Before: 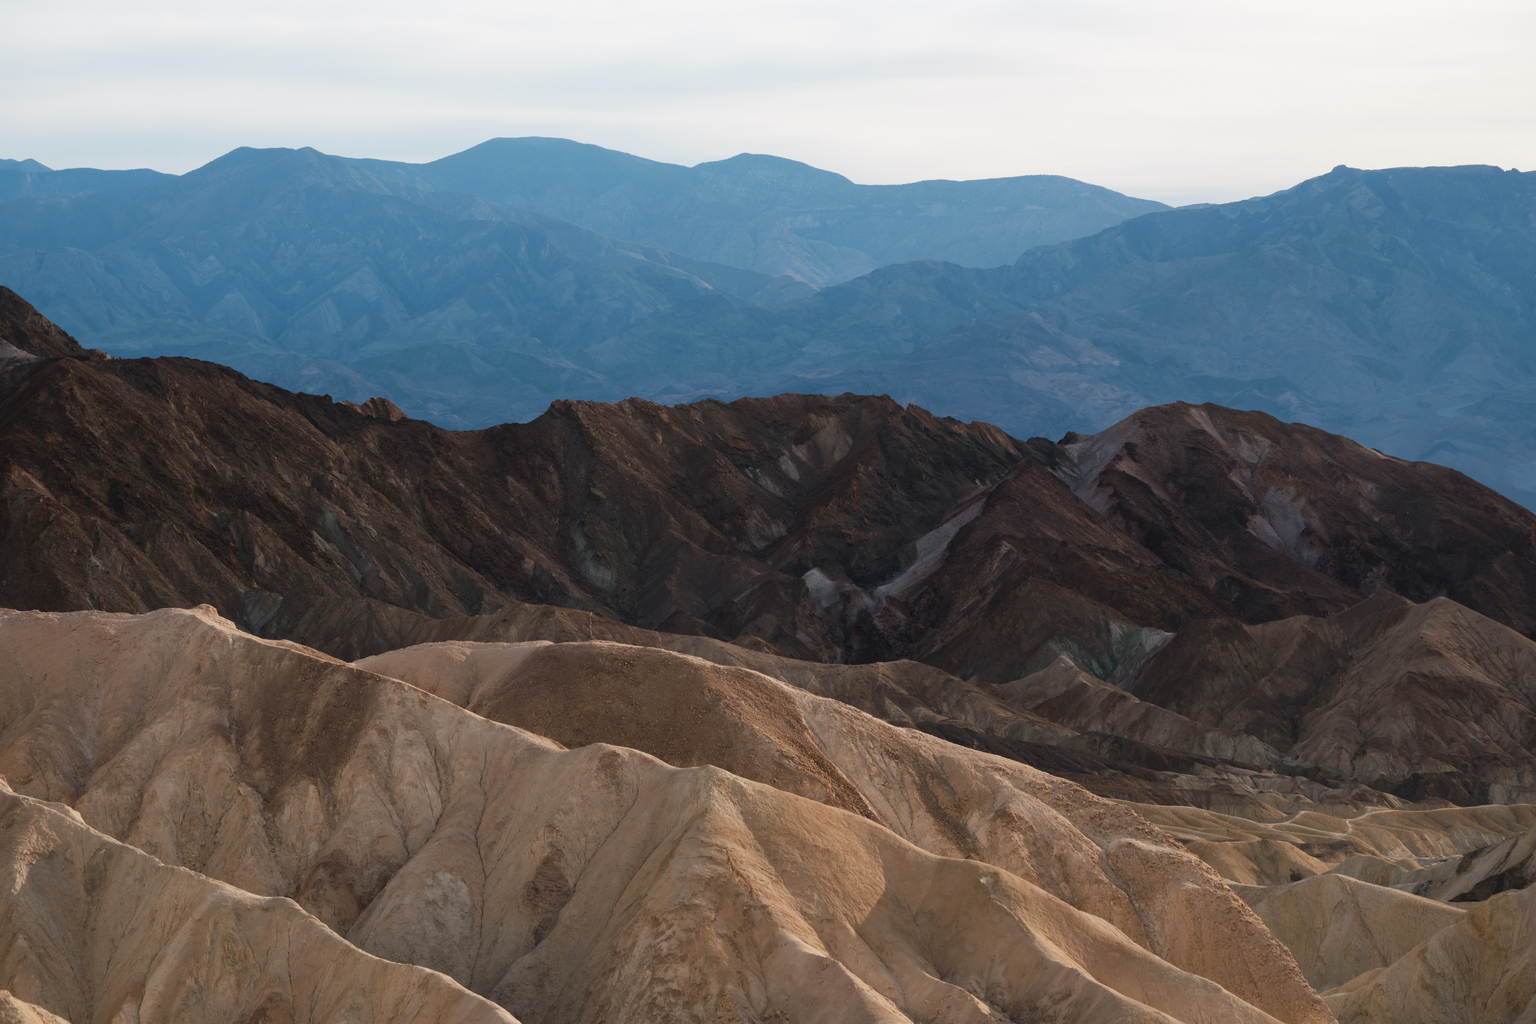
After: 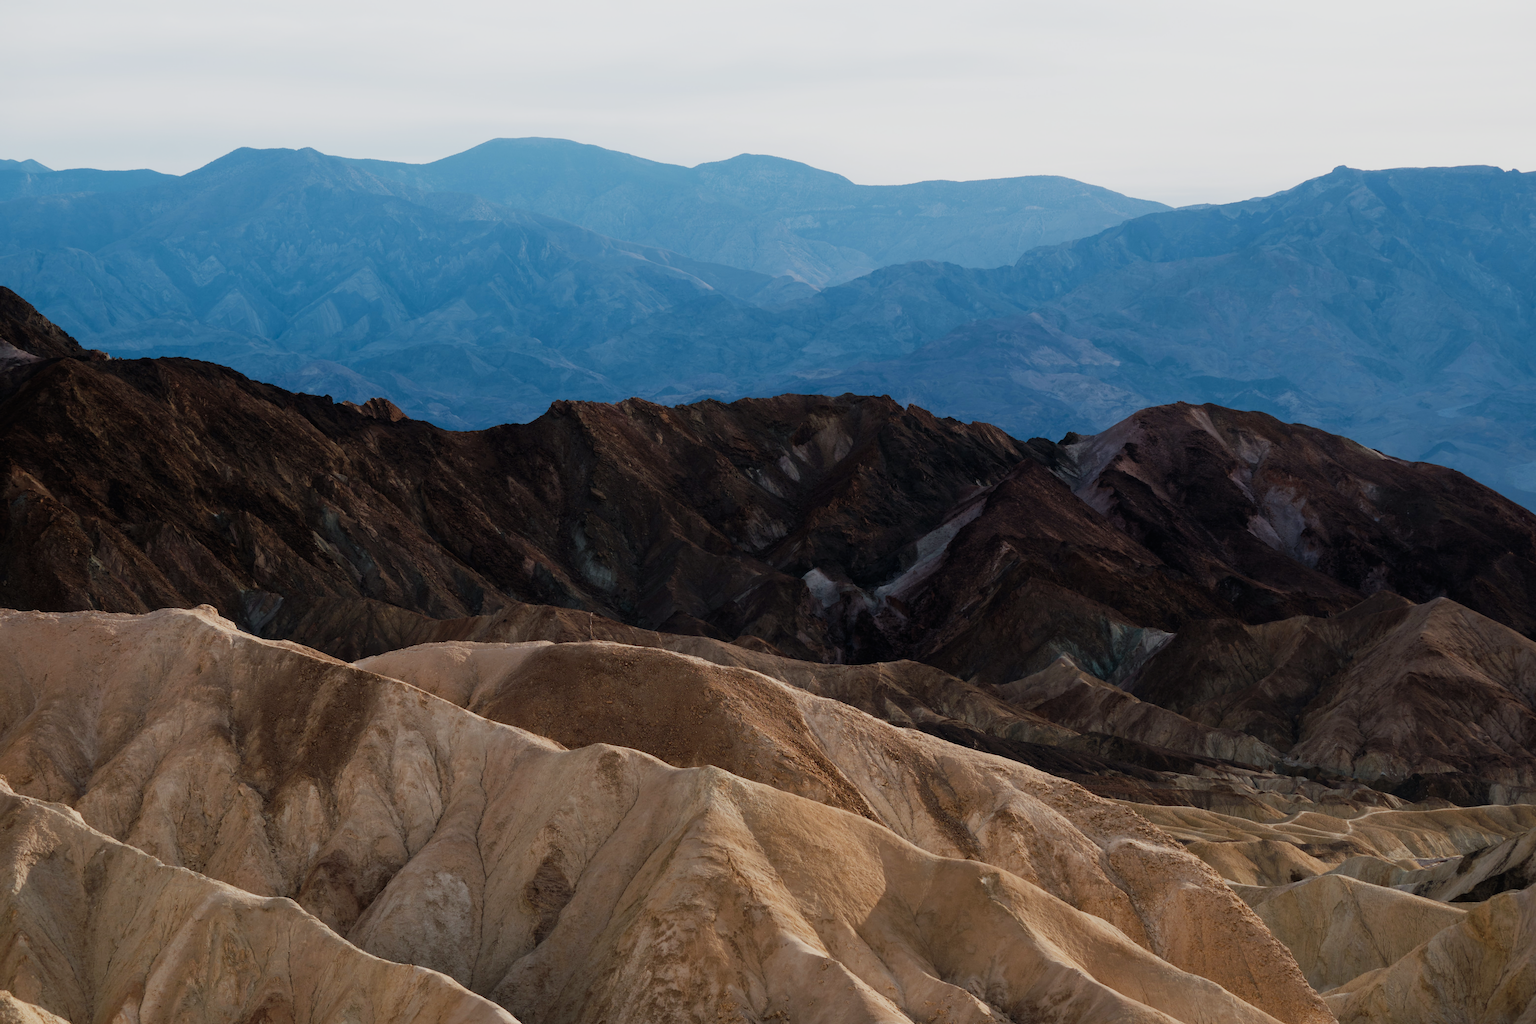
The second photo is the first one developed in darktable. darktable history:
white balance: red 0.982, blue 1.018
filmic rgb: black relative exposure -16 EV, white relative exposure 5.31 EV, hardness 5.9, contrast 1.25, preserve chrominance no, color science v5 (2021)
